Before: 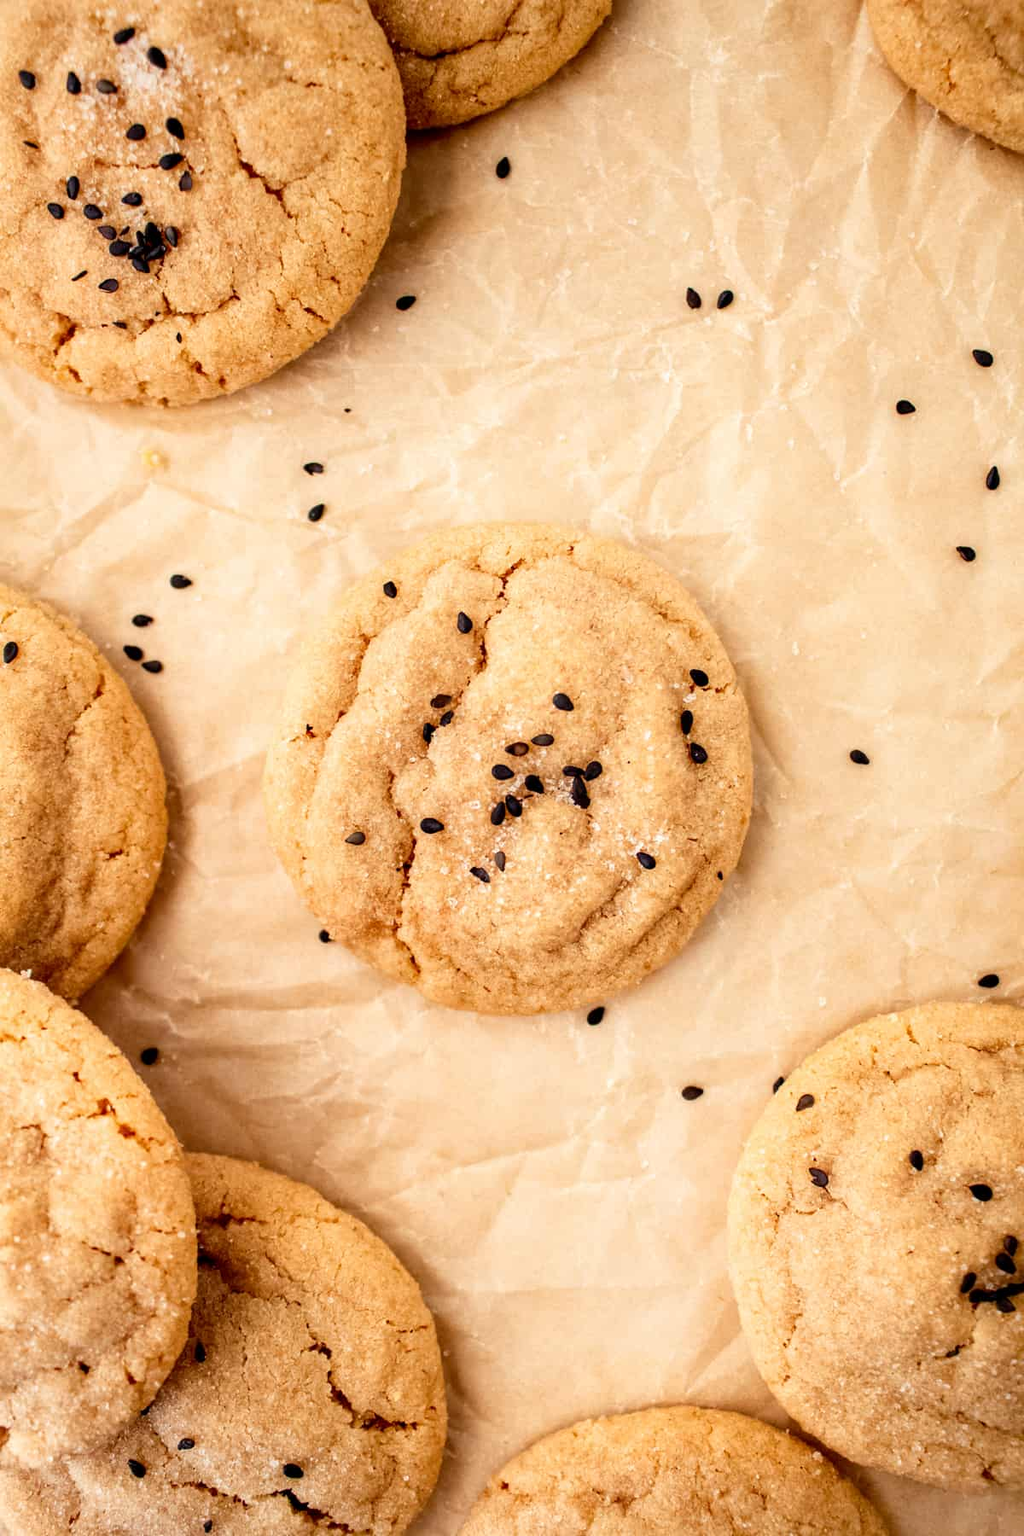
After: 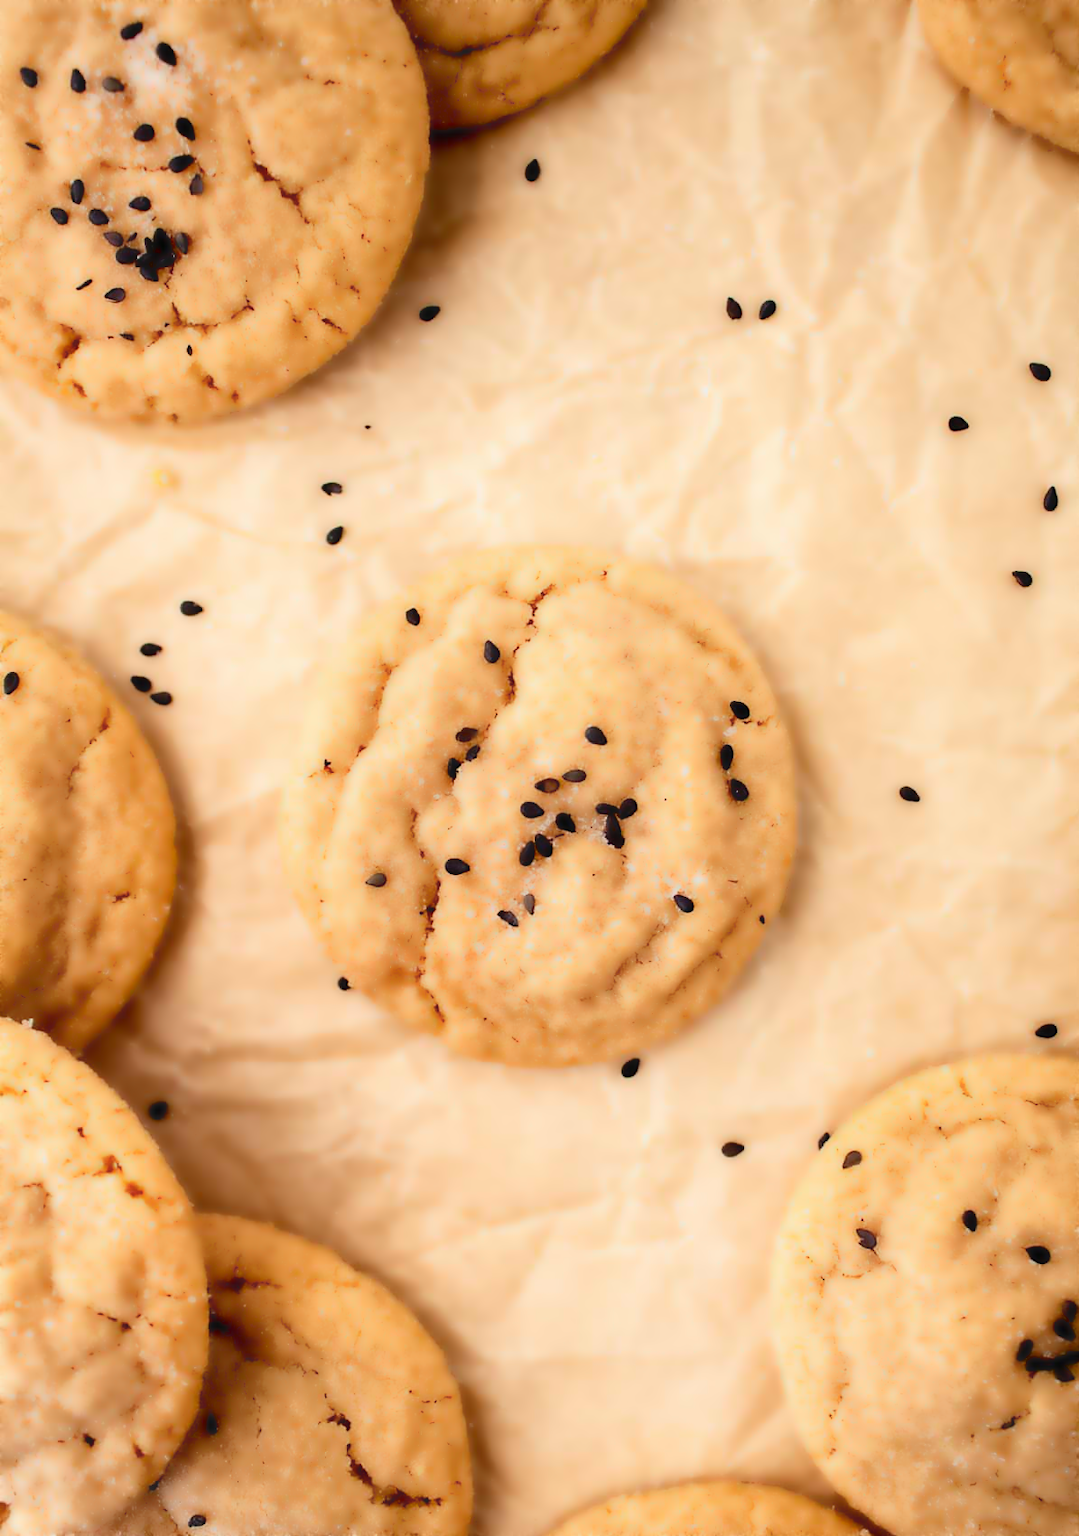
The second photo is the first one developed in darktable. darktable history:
lowpass: radius 4, soften with bilateral filter, unbound 0
crop: top 0.448%, right 0.264%, bottom 5.045%
